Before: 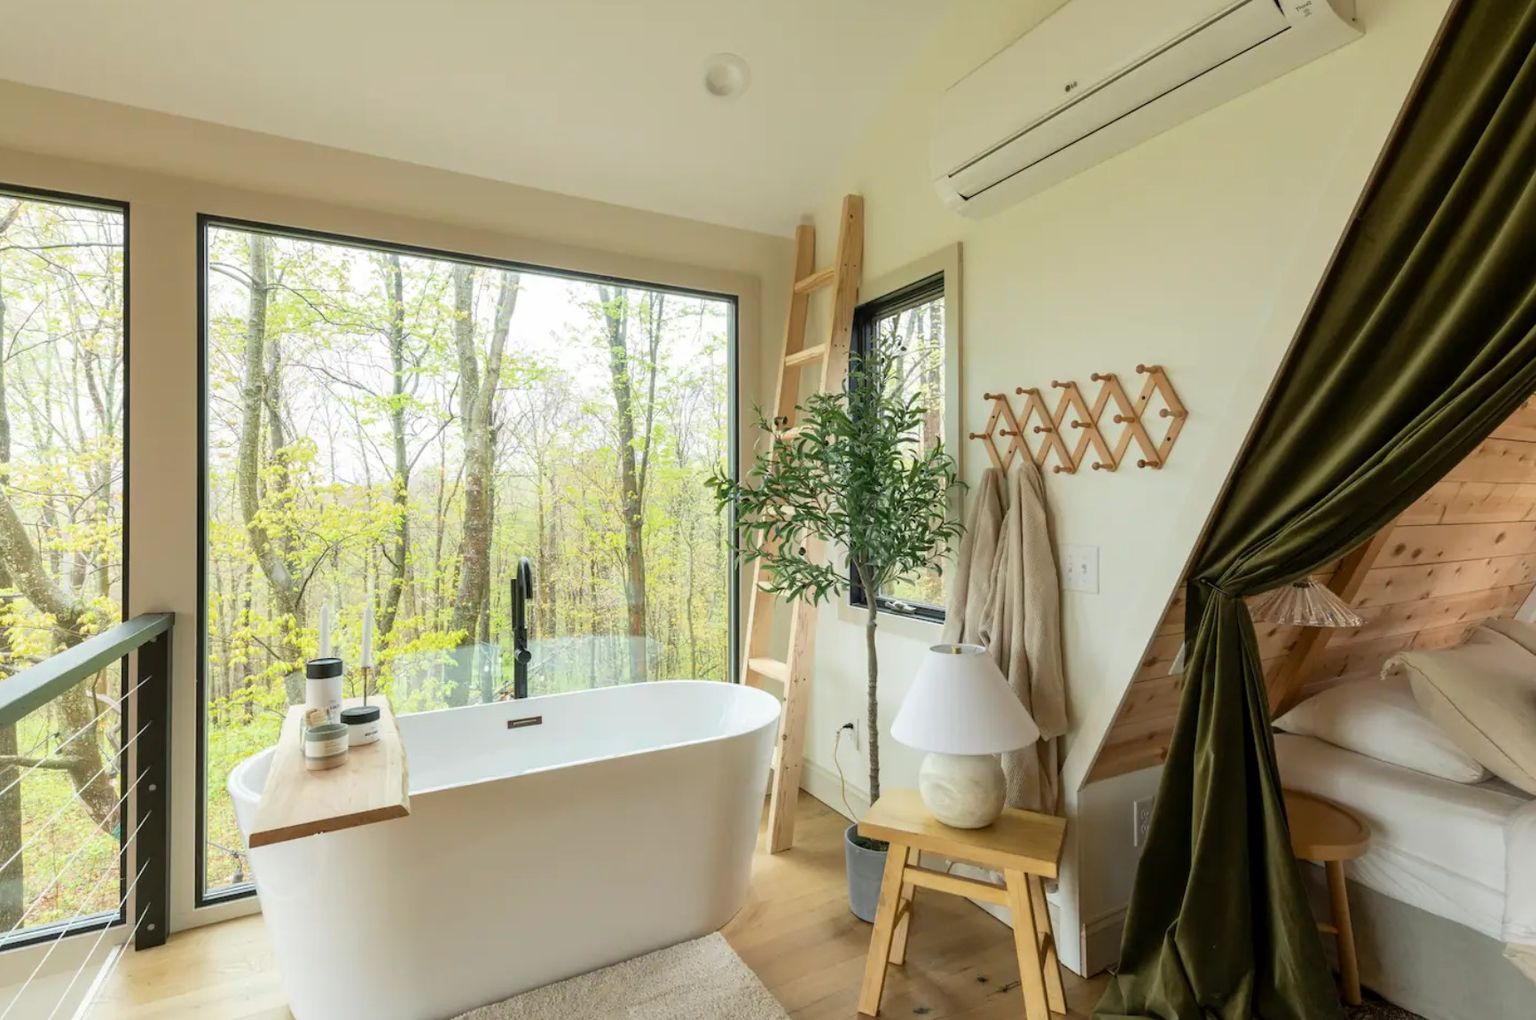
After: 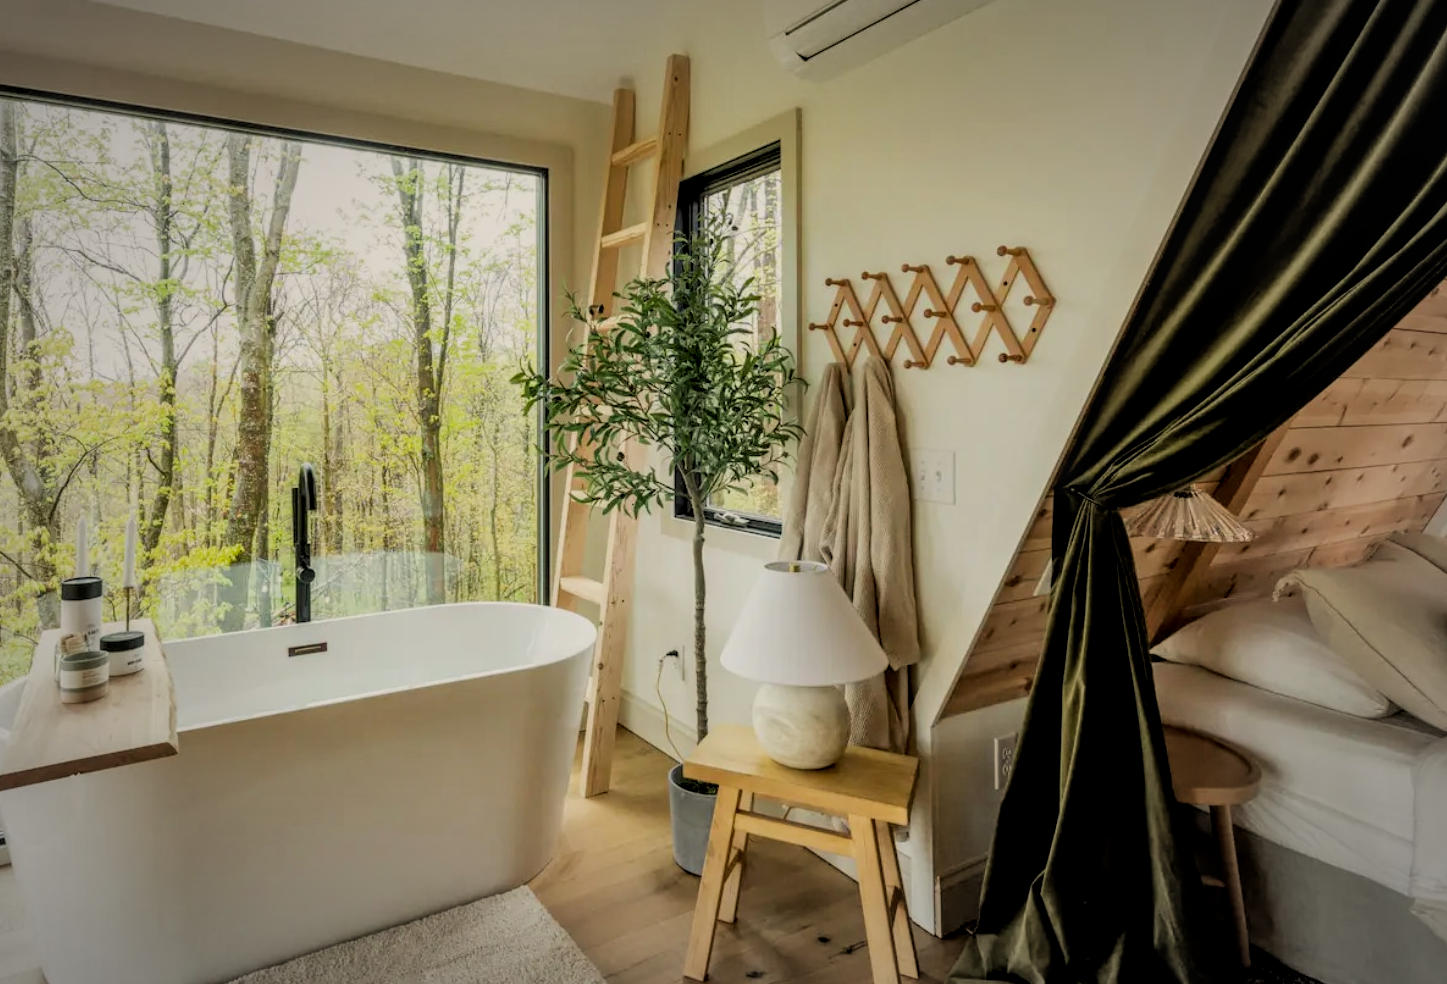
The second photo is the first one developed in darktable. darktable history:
color calibration: x 0.33, y 0.344, temperature 5639.79 K
local contrast: highlights 53%, shadows 53%, detail 130%, midtone range 0.45
crop: left 16.407%, top 14.372%
filmic rgb: black relative exposure -5.04 EV, white relative exposure 3.98 EV, hardness 2.9, contrast 1.097, highlights saturation mix -19.41%
tone equalizer: mask exposure compensation -0.491 EV
shadows and highlights: shadows 43.87, white point adjustment -1.57, soften with gaussian
vignetting: fall-off start 67.38%, fall-off radius 66.62%, automatic ratio true
